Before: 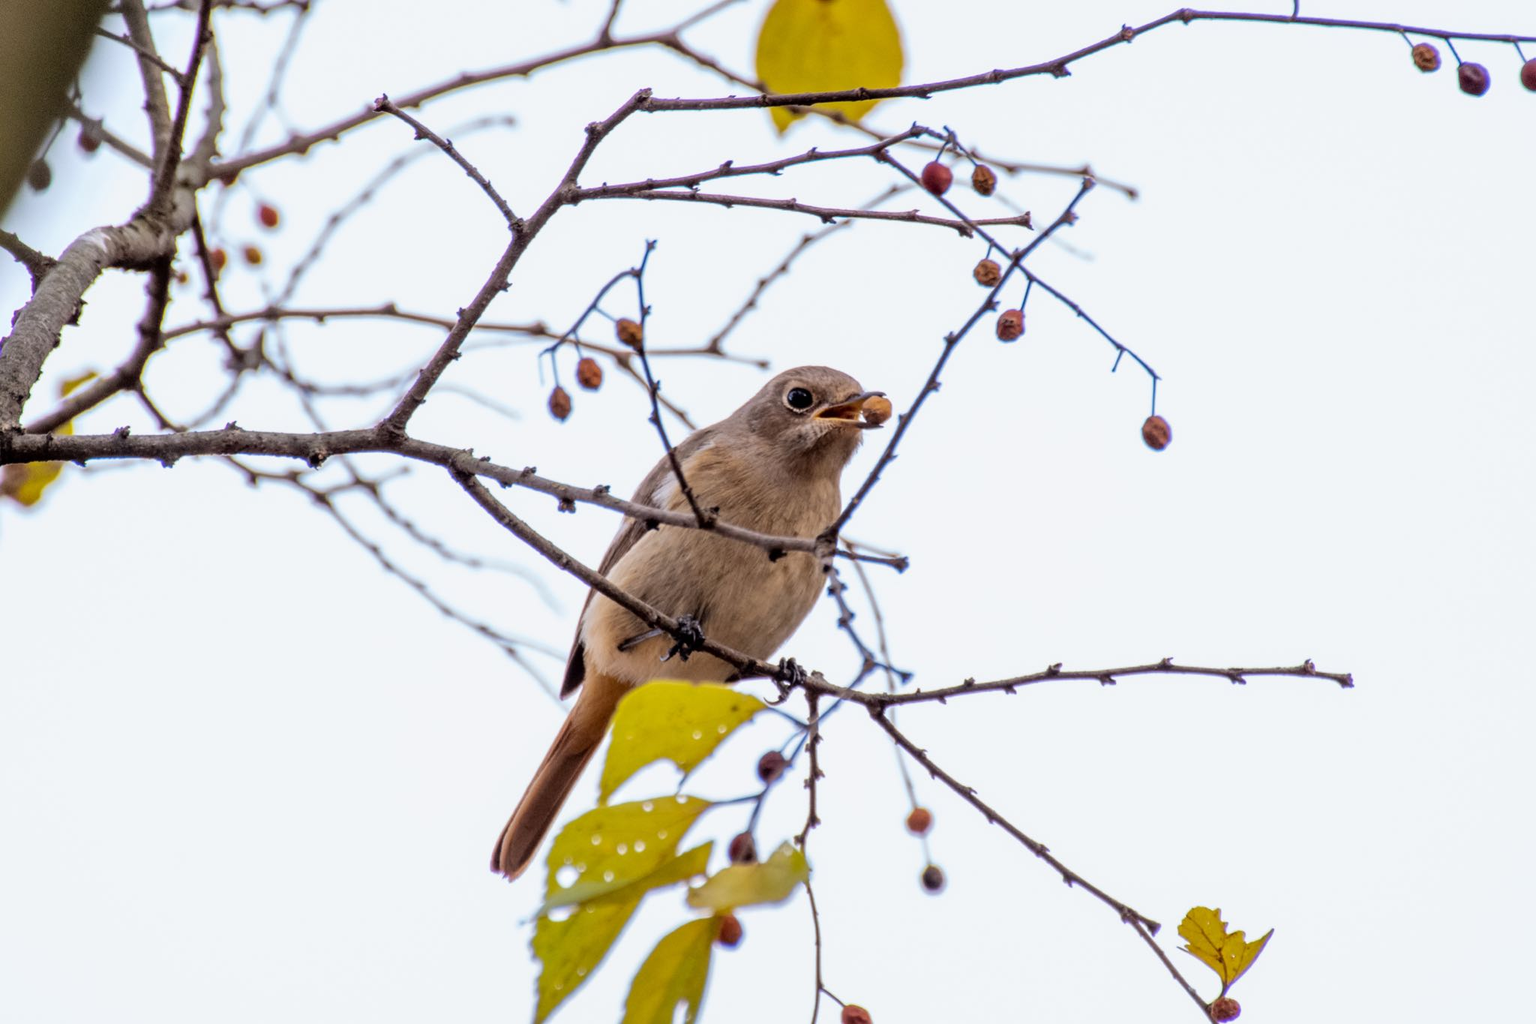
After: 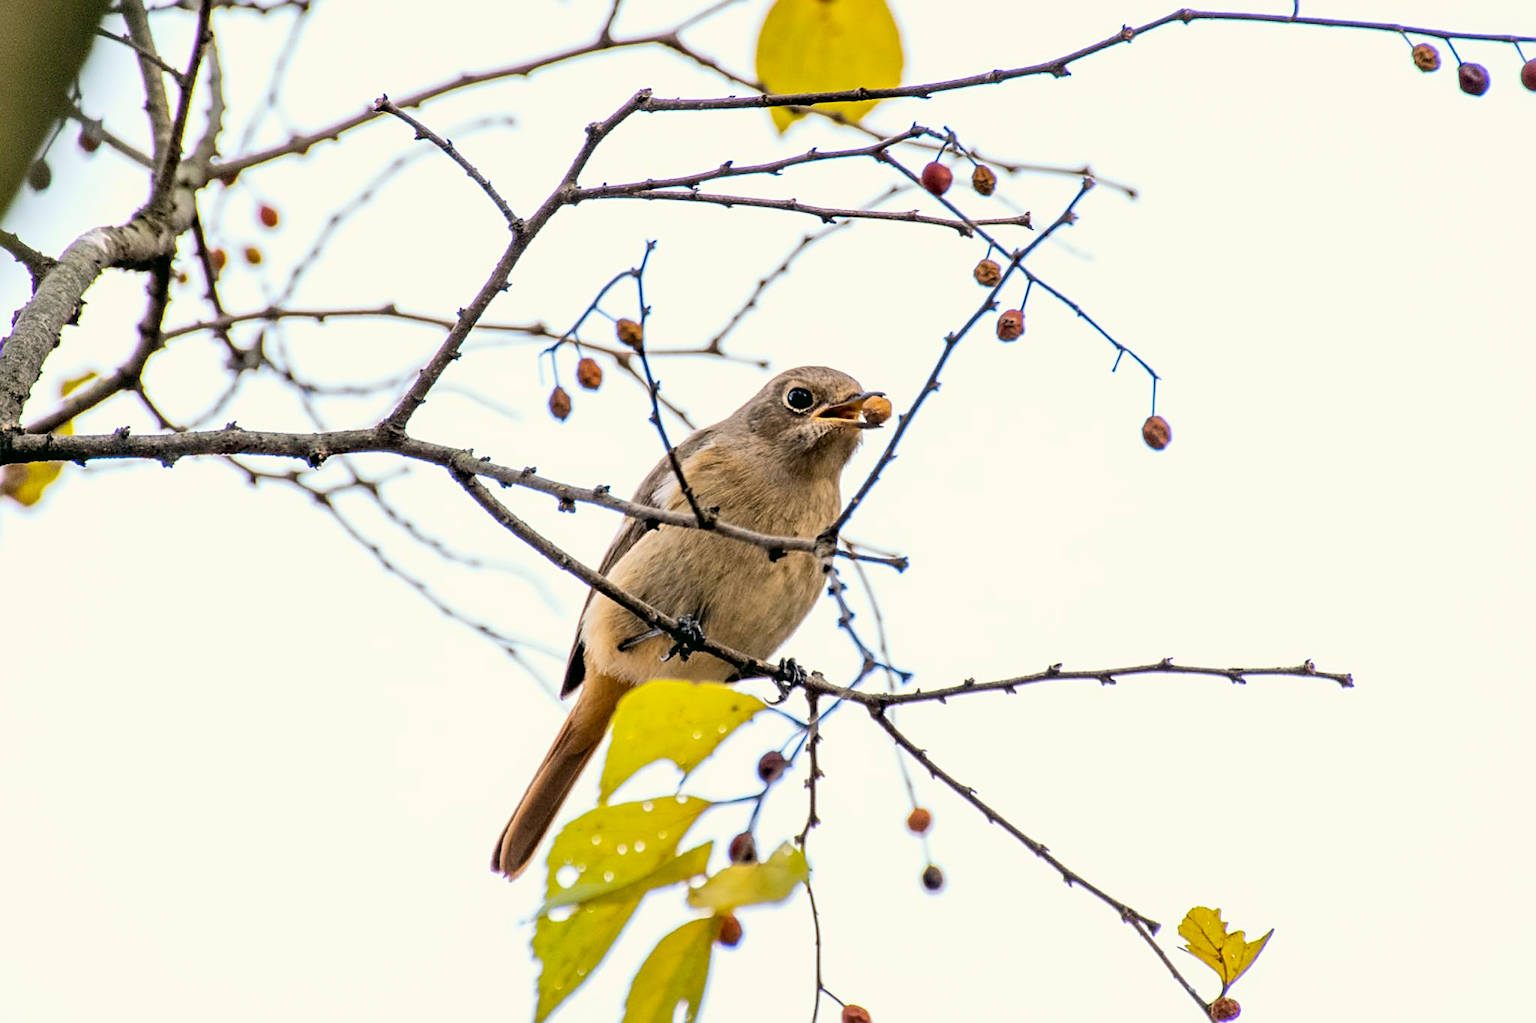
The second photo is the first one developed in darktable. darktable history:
sharpen: on, module defaults
contrast brightness saturation: contrast 0.197, brightness 0.147, saturation 0.14
color correction: highlights a* -0.366, highlights b* 9.46, shadows a* -9.53, shadows b* 0.591
haze removal: adaptive false
